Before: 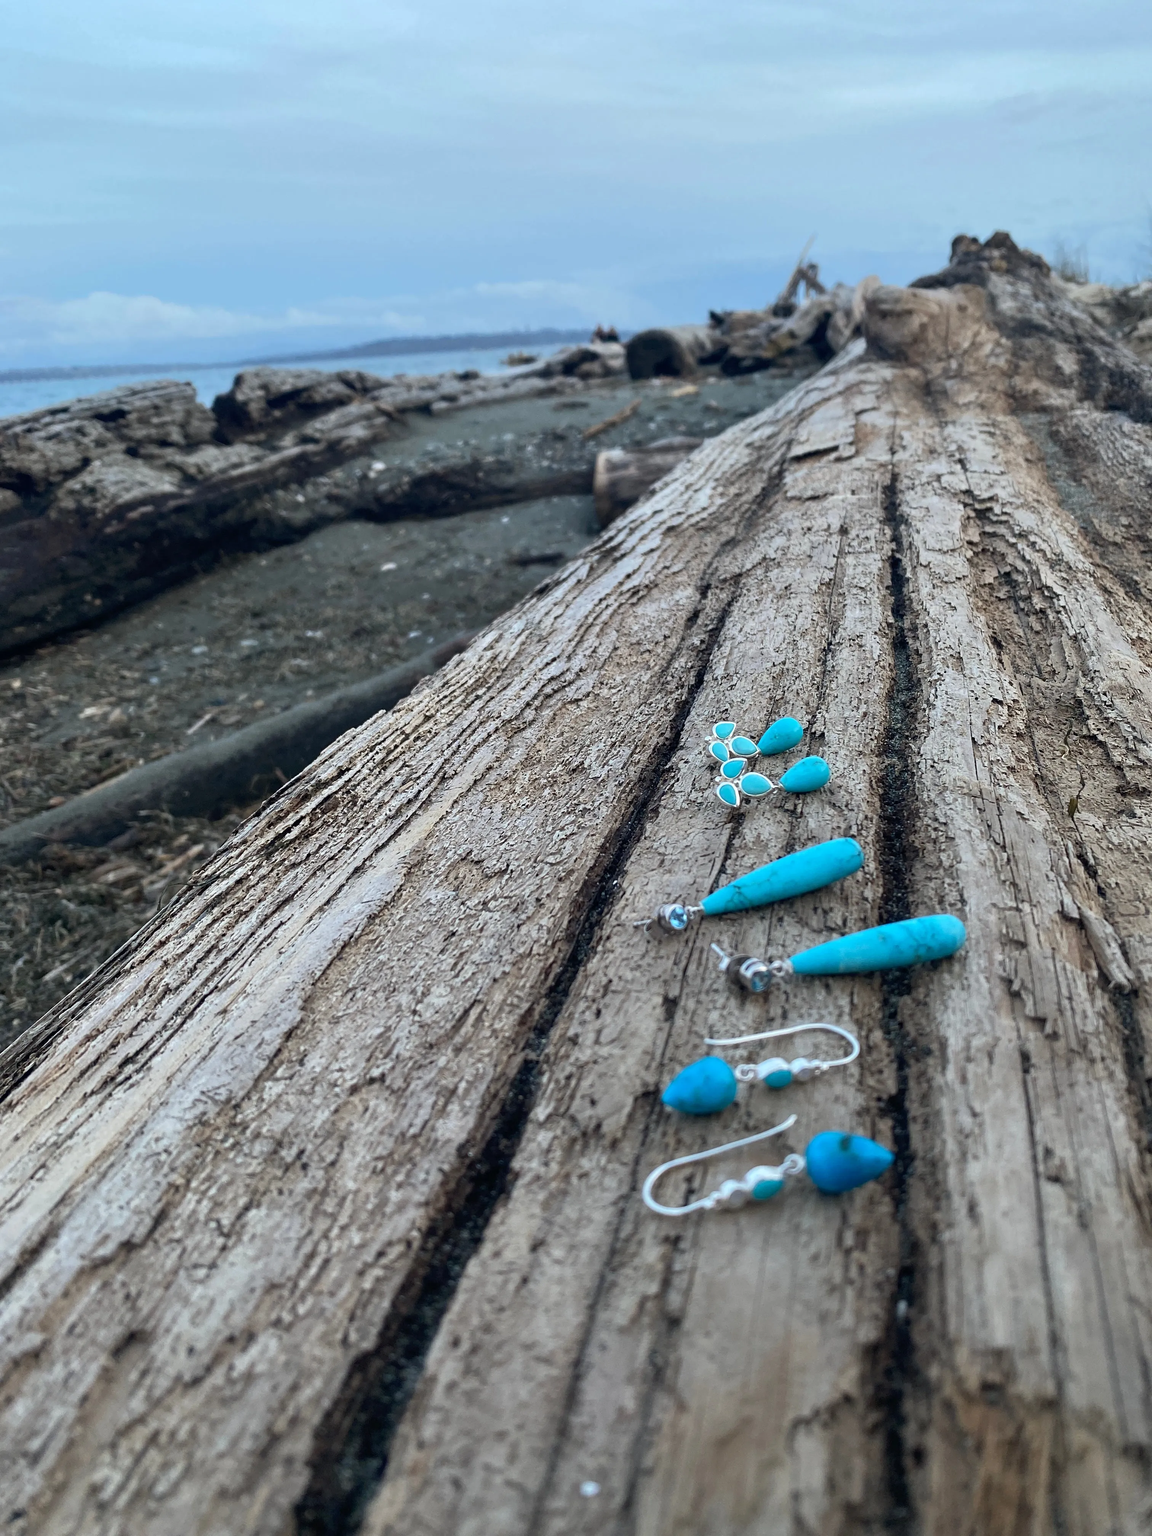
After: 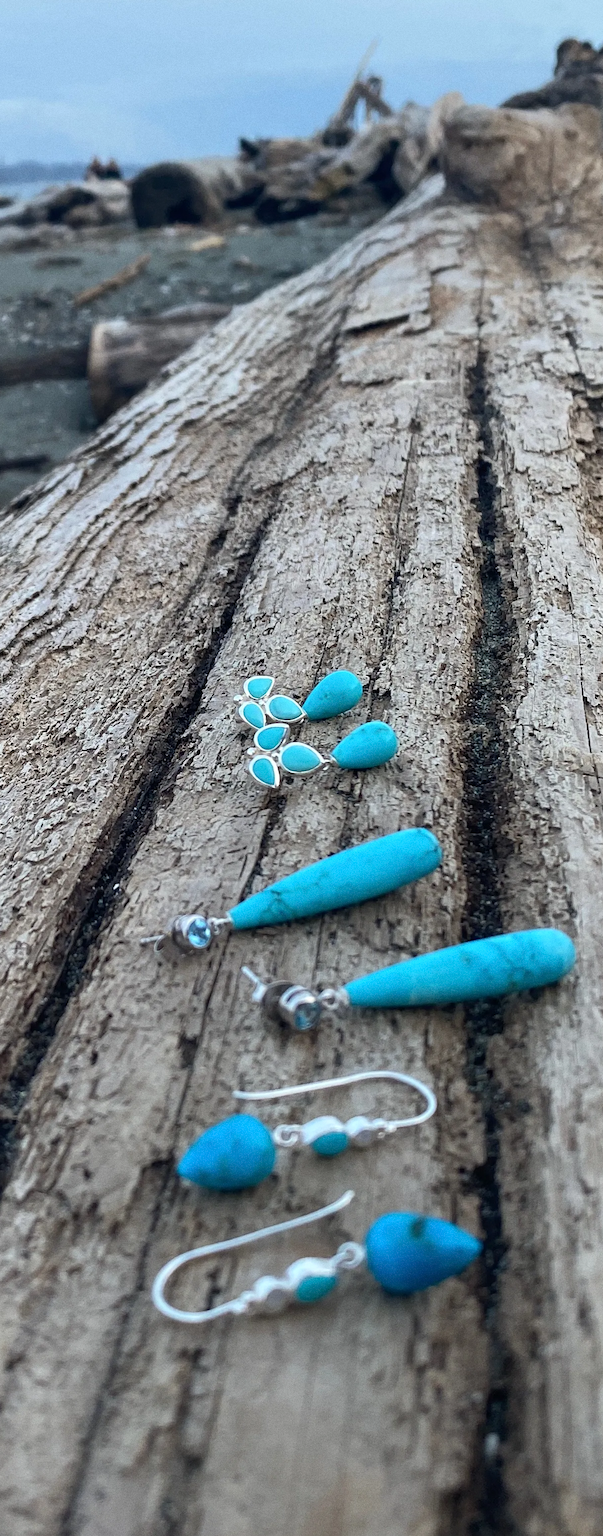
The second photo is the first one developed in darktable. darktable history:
shadows and highlights: shadows 0, highlights 40
crop: left 45.721%, top 13.393%, right 14.118%, bottom 10.01%
grain: strength 26%
